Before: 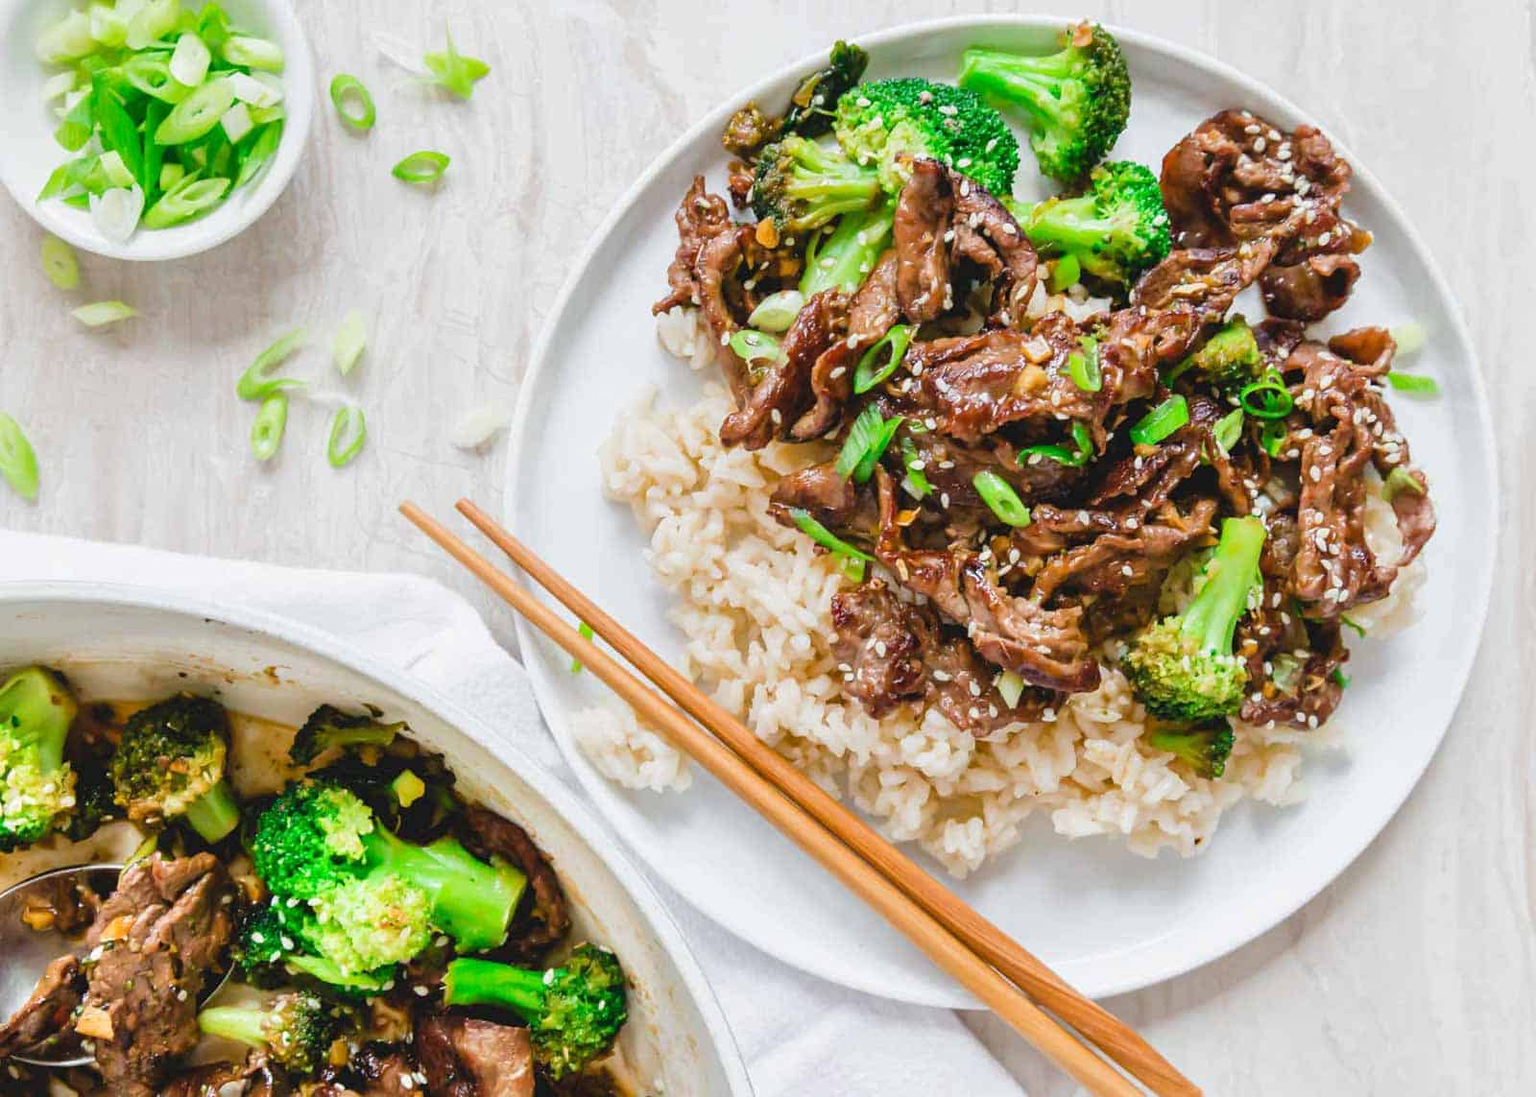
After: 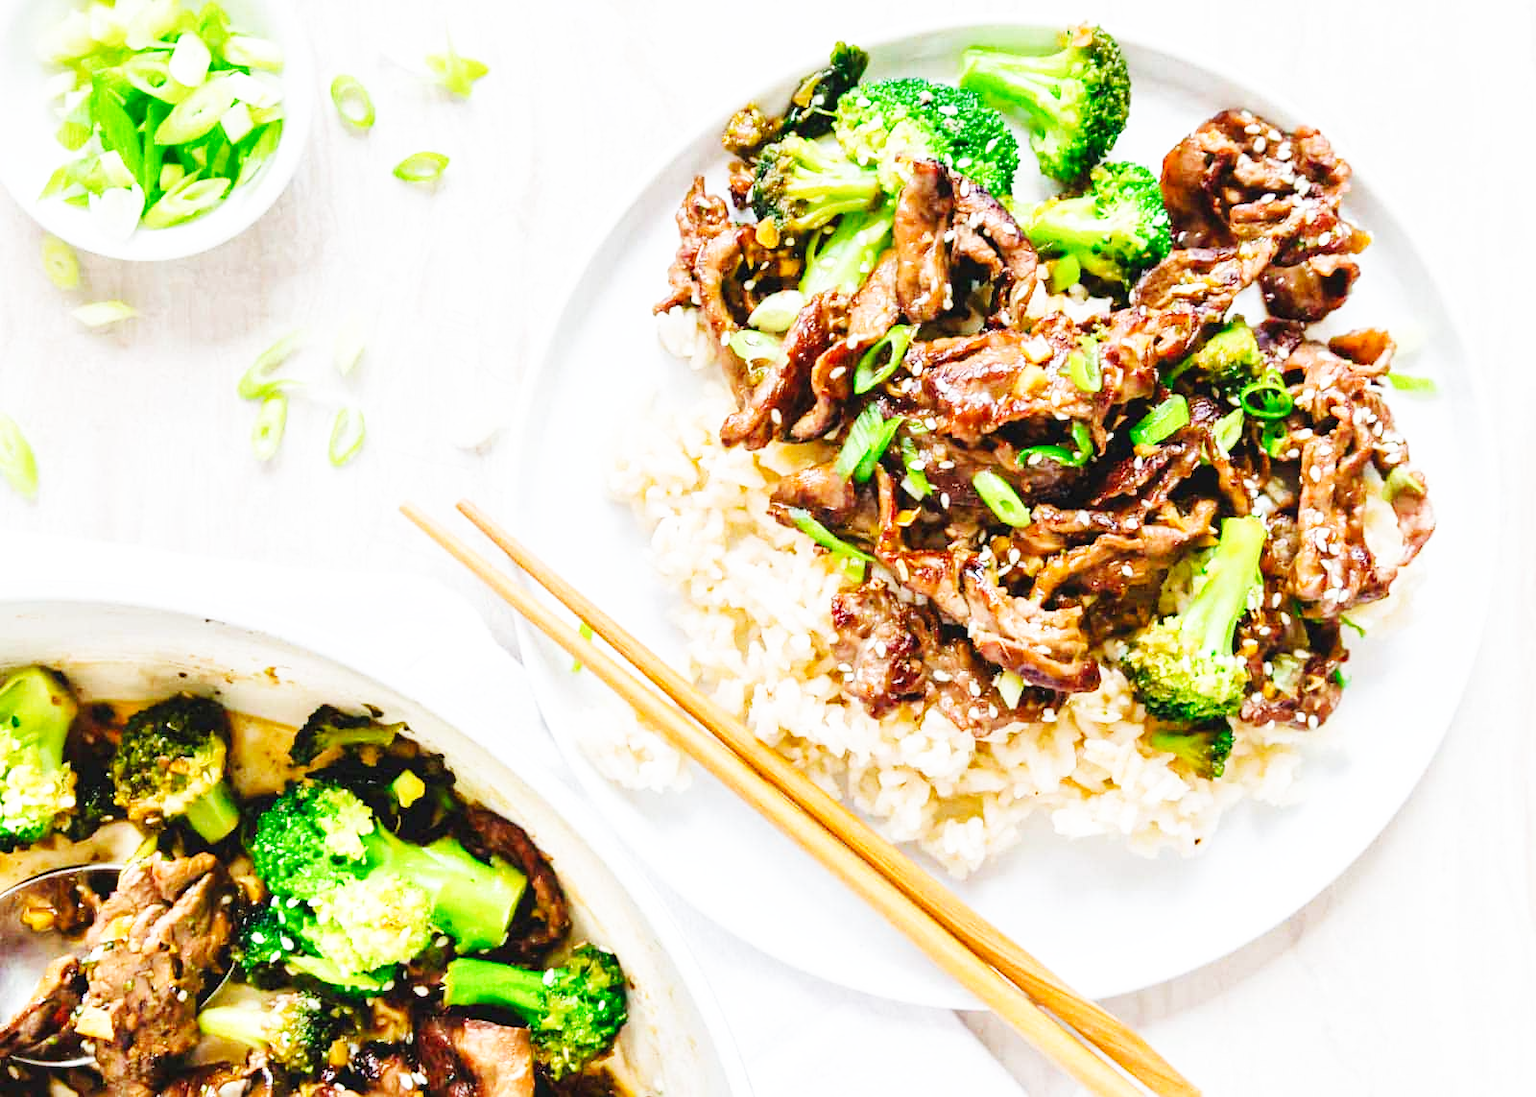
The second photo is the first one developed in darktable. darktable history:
base curve: curves: ch0 [(0, 0.003) (0.001, 0.002) (0.006, 0.004) (0.02, 0.022) (0.048, 0.086) (0.094, 0.234) (0.162, 0.431) (0.258, 0.629) (0.385, 0.8) (0.548, 0.918) (0.751, 0.988) (1, 1)], preserve colors none
tone equalizer: on, module defaults
